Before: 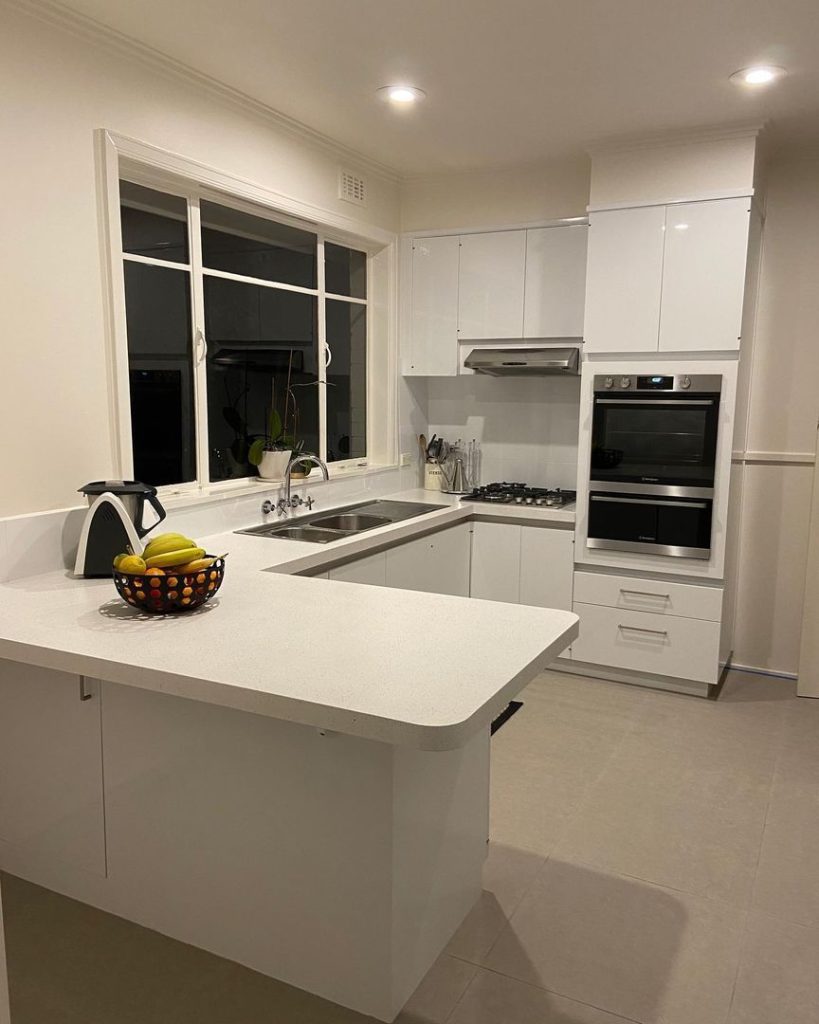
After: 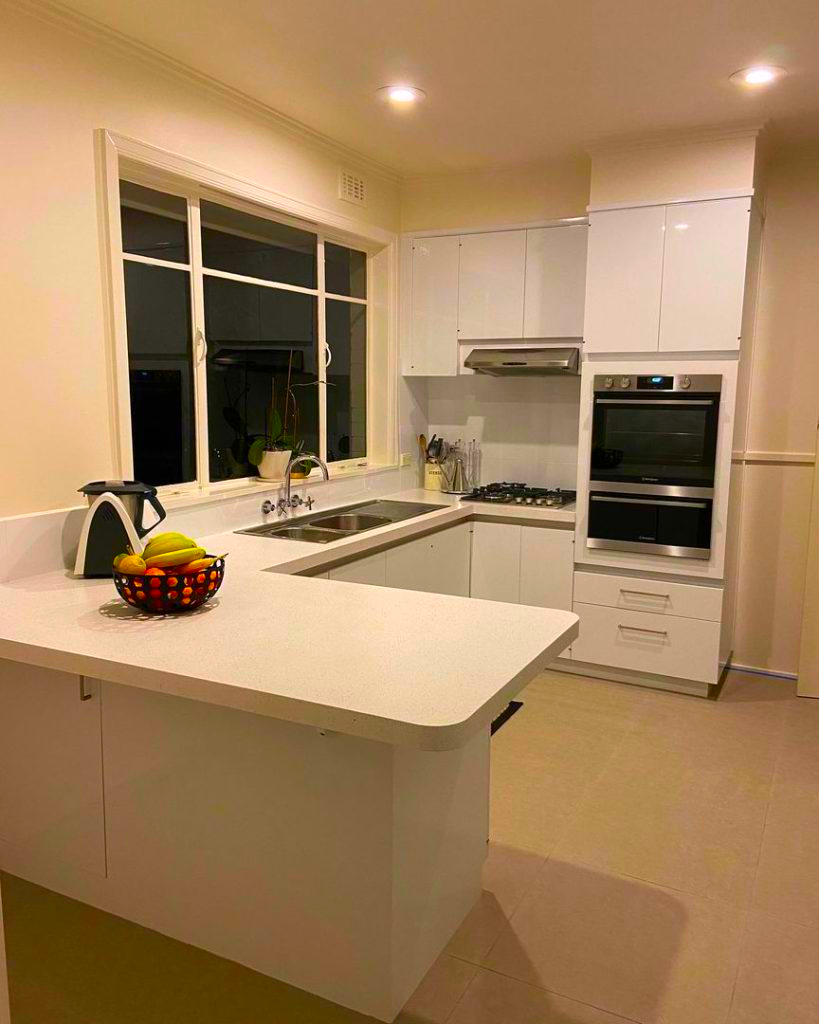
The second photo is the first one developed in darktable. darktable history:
color correction: highlights a* 1.66, highlights b* -1.82, saturation 2.49
